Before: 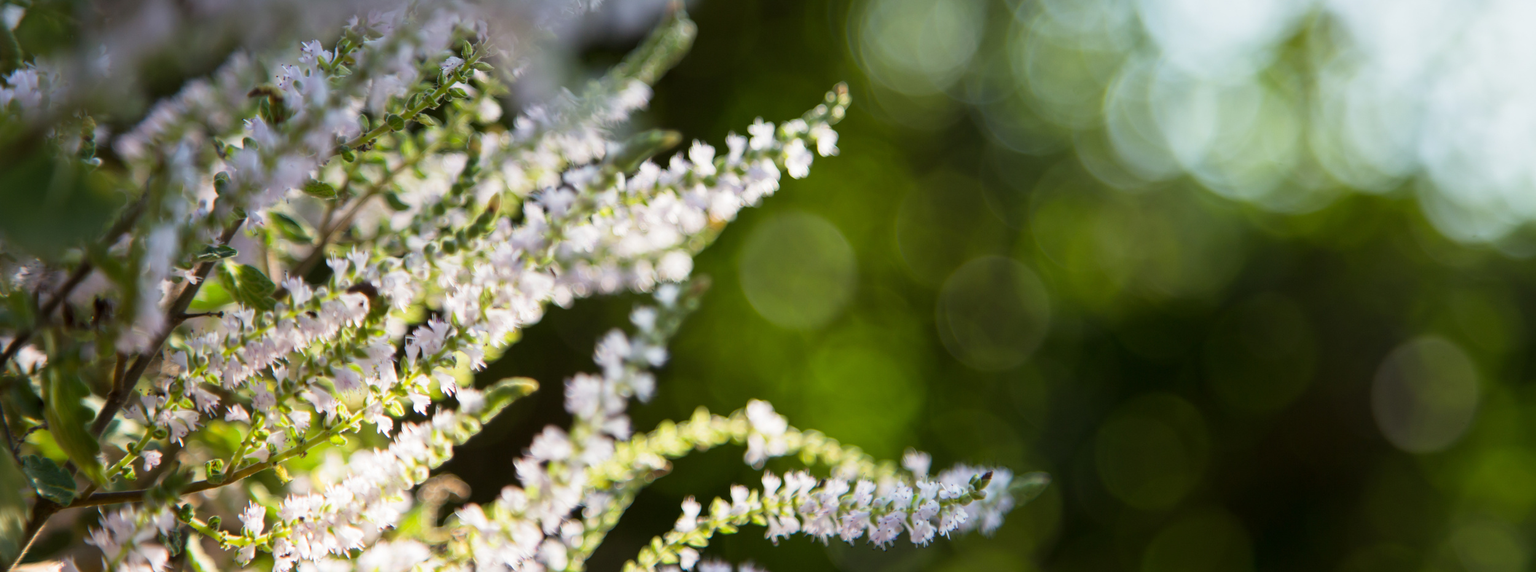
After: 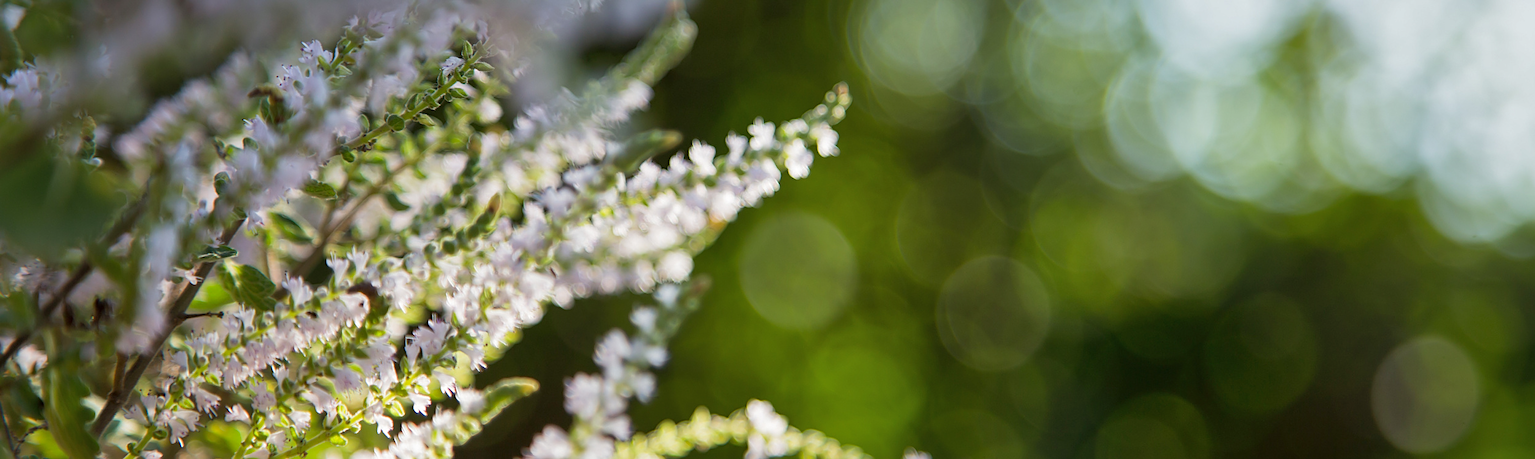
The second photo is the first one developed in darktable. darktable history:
sharpen: on, module defaults
crop: bottom 19.557%
shadows and highlights: highlights color adjustment 0.371%
tone equalizer: on, module defaults
